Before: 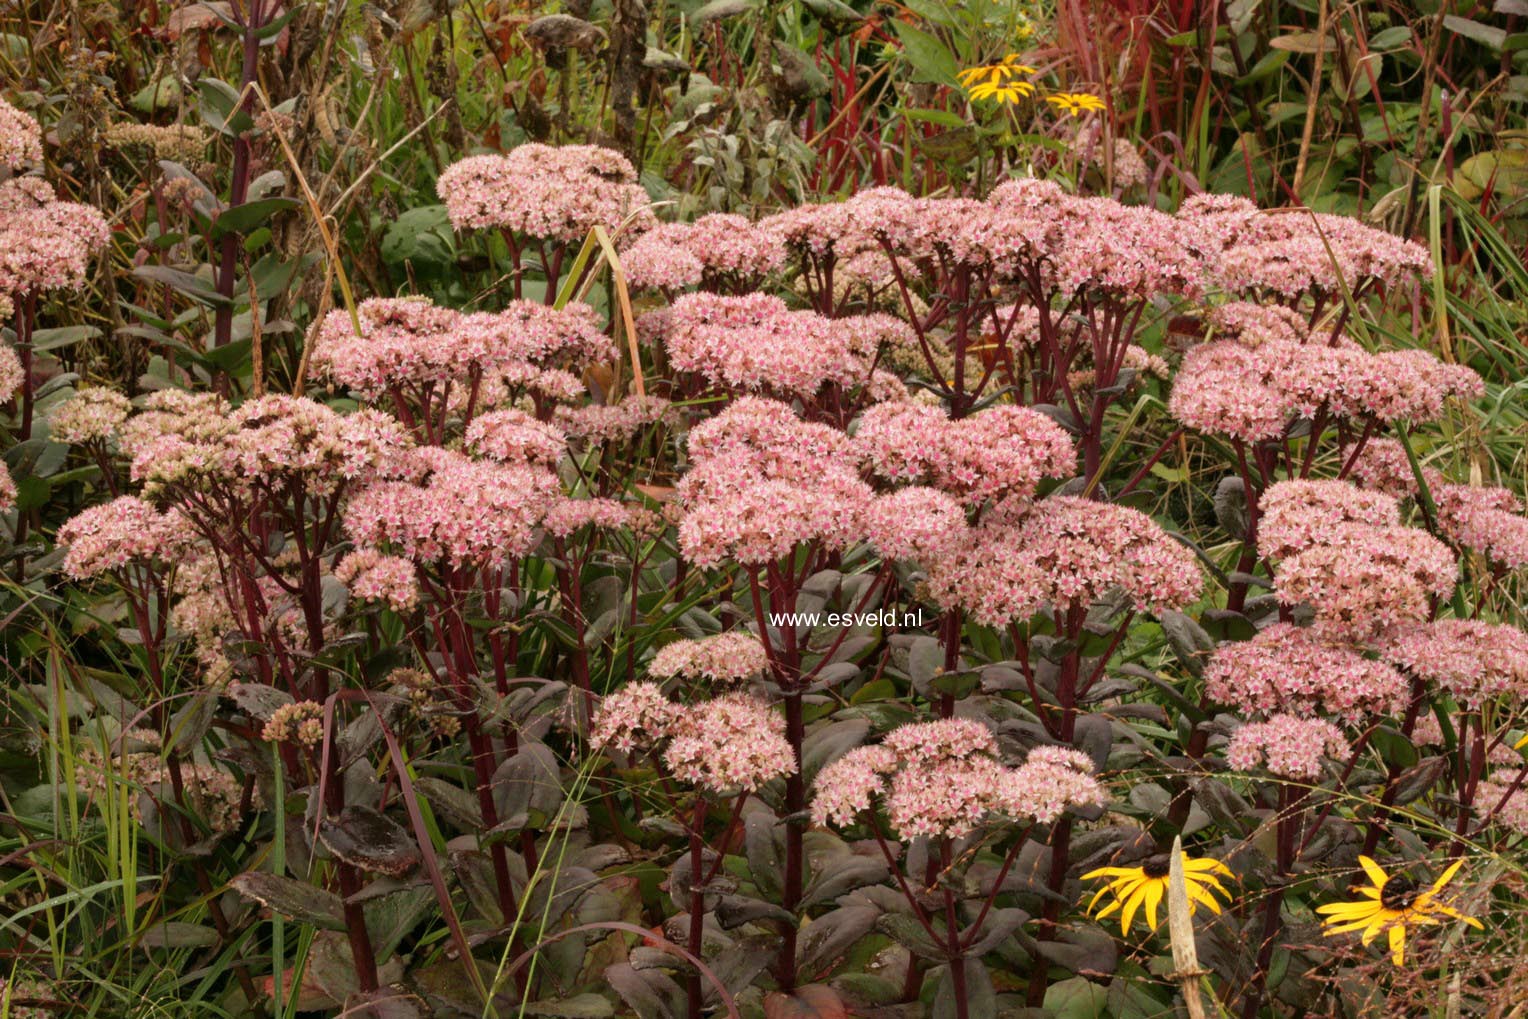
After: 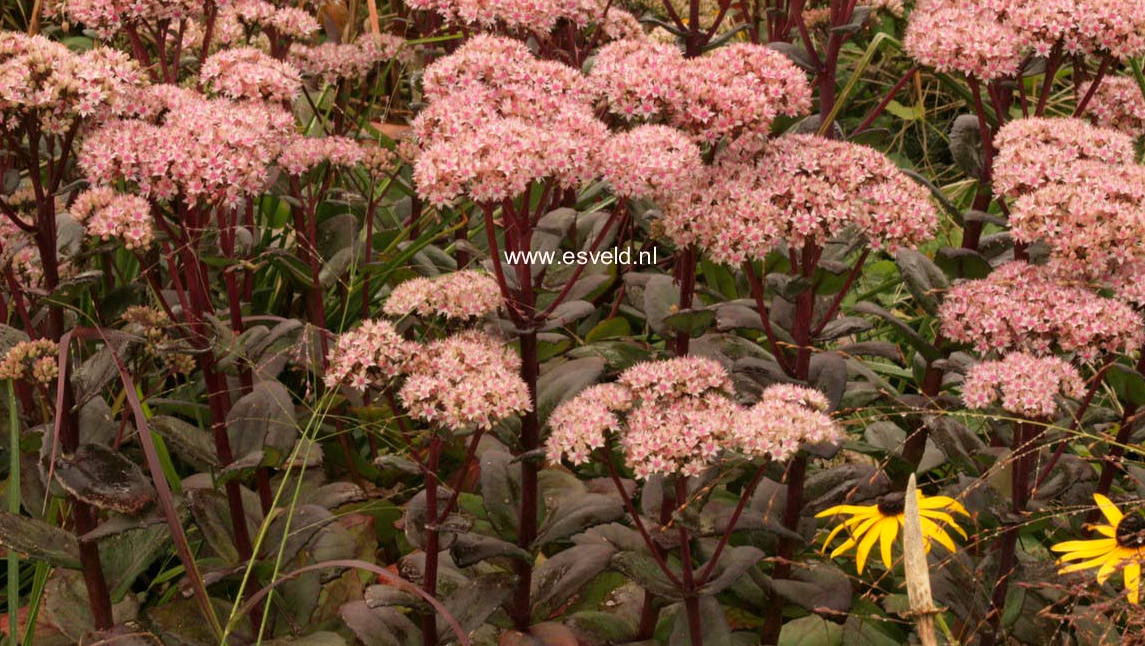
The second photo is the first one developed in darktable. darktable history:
color correction: highlights a* 3.92, highlights b* 5.14
crop and rotate: left 17.359%, top 35.561%, right 7.667%, bottom 1.014%
